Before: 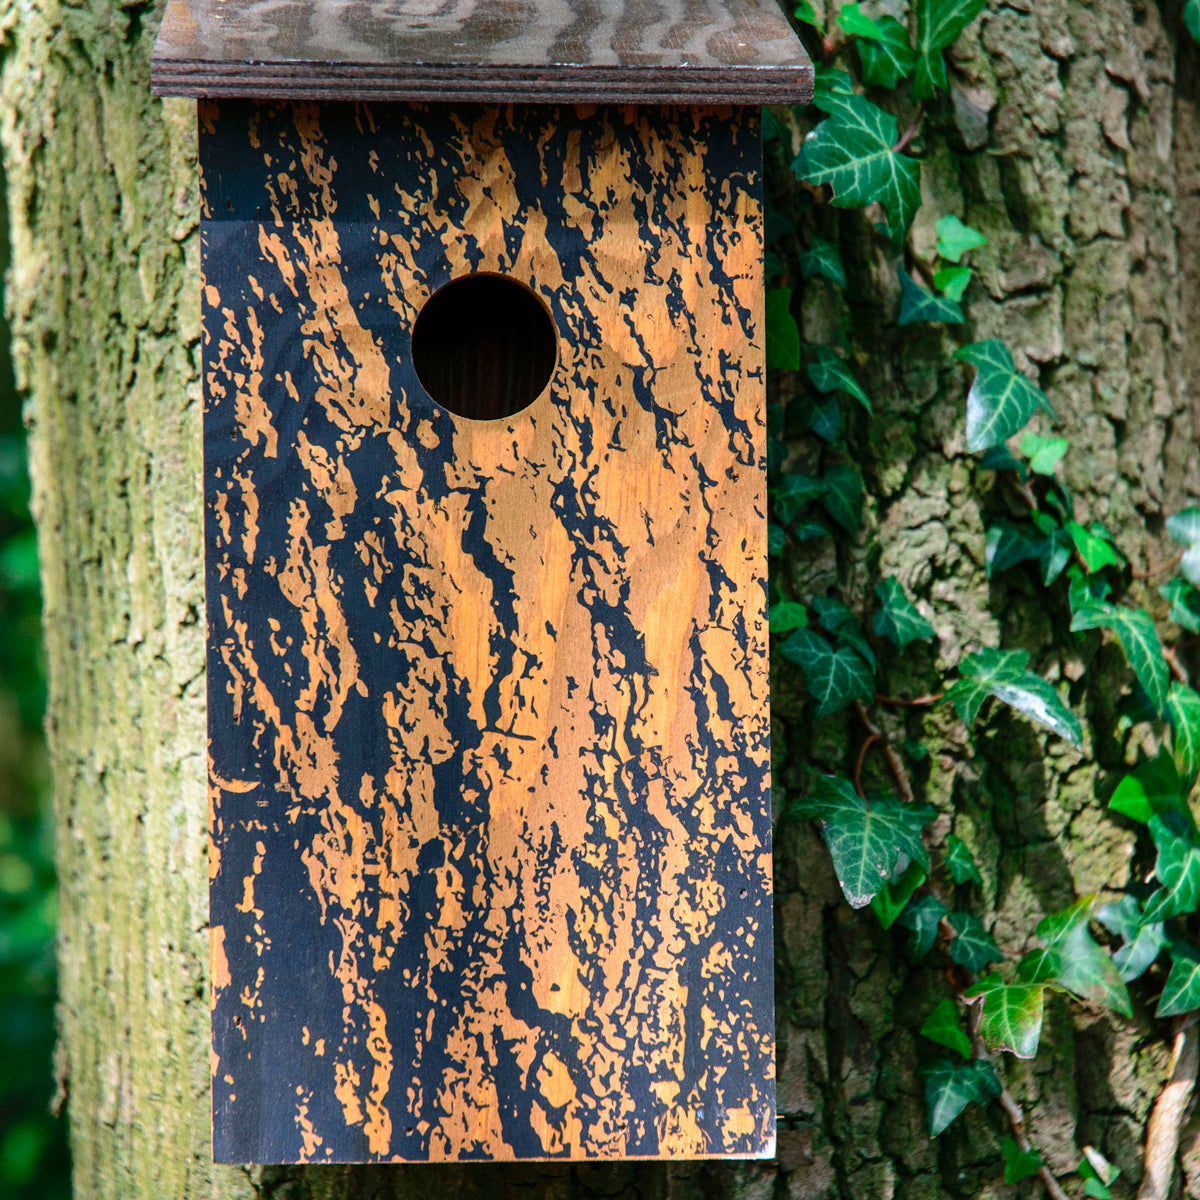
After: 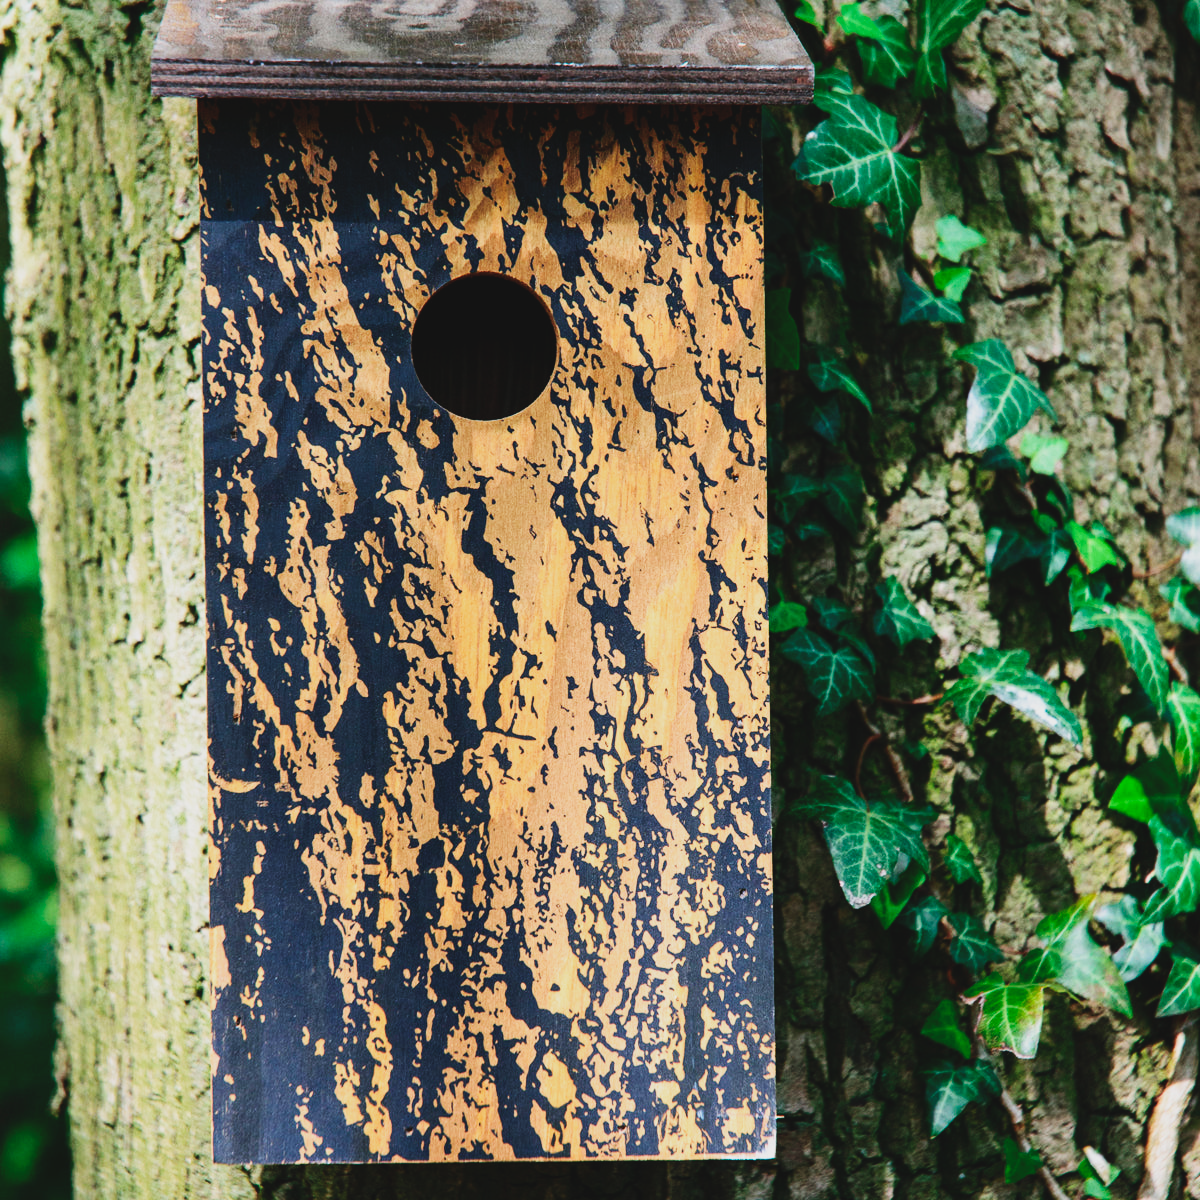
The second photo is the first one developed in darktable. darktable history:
exposure: black level correction -0.03, compensate highlight preservation false
sigmoid: contrast 2, skew -0.2, preserve hue 0%, red attenuation 0.1, red rotation 0.035, green attenuation 0.1, green rotation -0.017, blue attenuation 0.15, blue rotation -0.052, base primaries Rec2020
